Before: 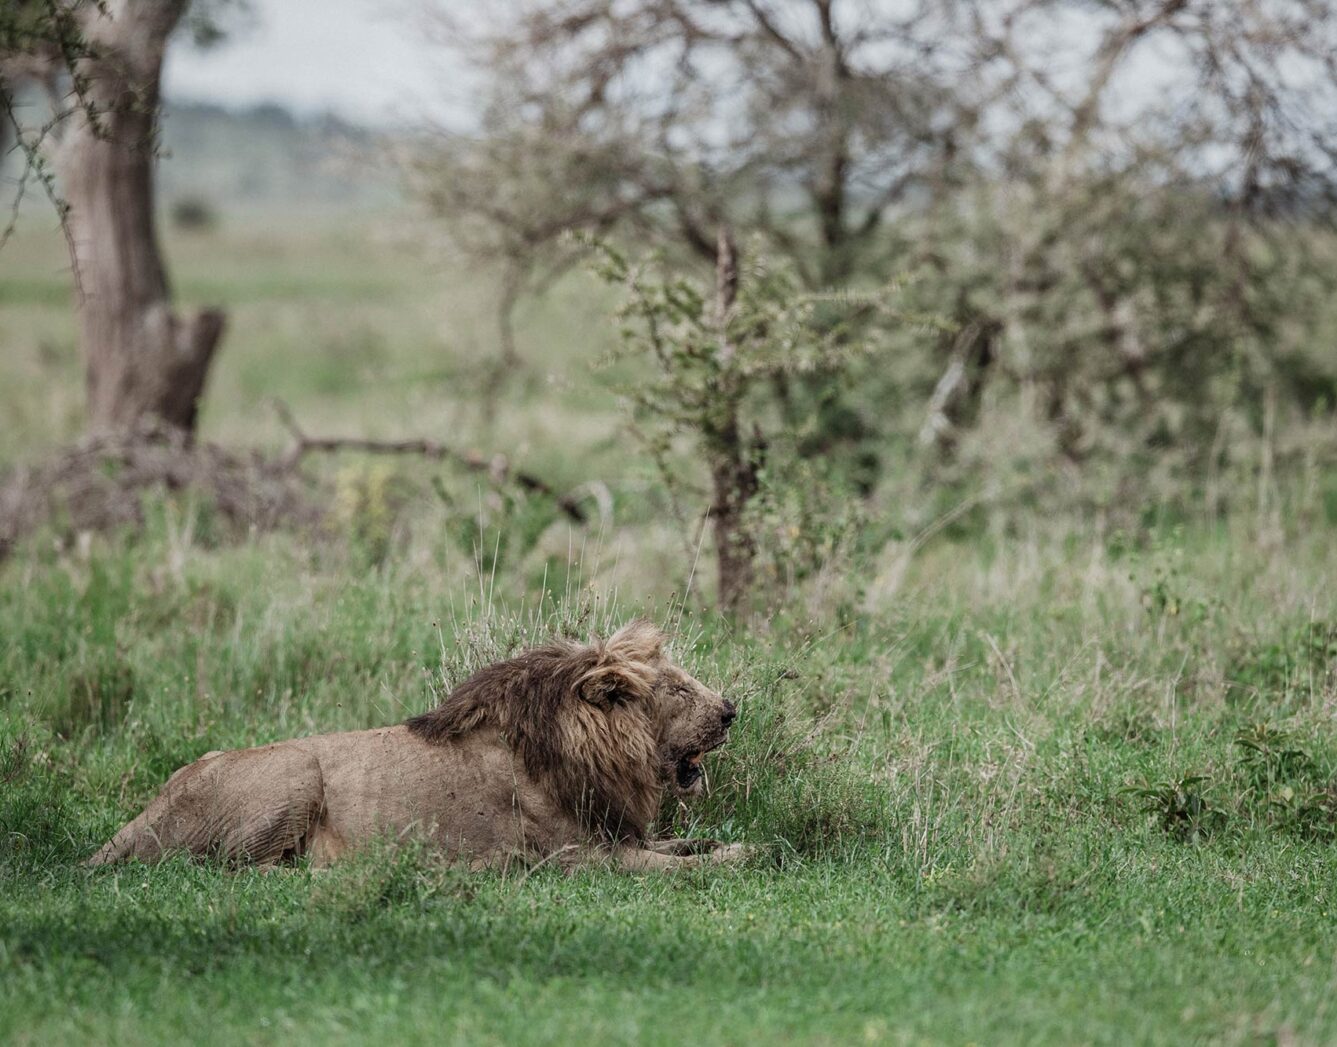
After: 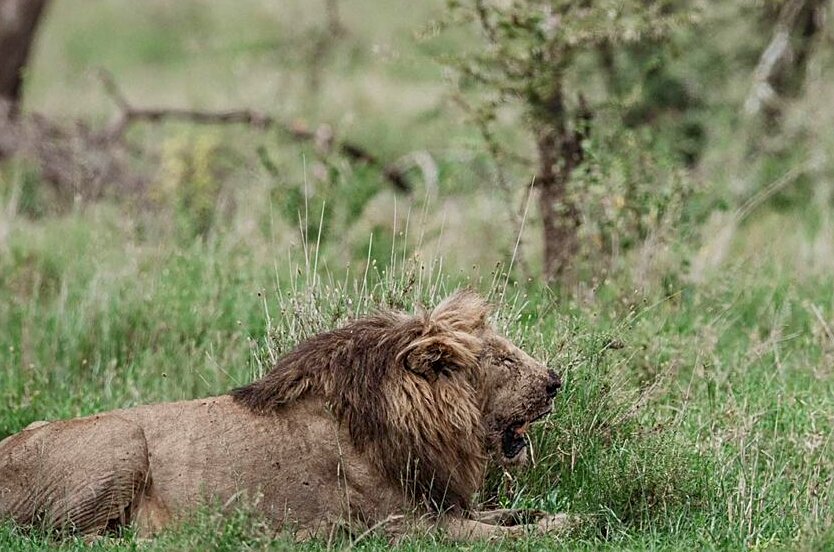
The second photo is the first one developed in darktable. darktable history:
sharpen: radius 1.977
contrast brightness saturation: contrast 0.082, saturation 0.204
color balance rgb: perceptual saturation grading › global saturation 0.805%, perceptual brilliance grading › highlights 11.551%, global vibrance -8.013%, contrast -12.881%, saturation formula JzAzBz (2021)
crop: left 13.105%, top 31.526%, right 24.492%, bottom 15.703%
